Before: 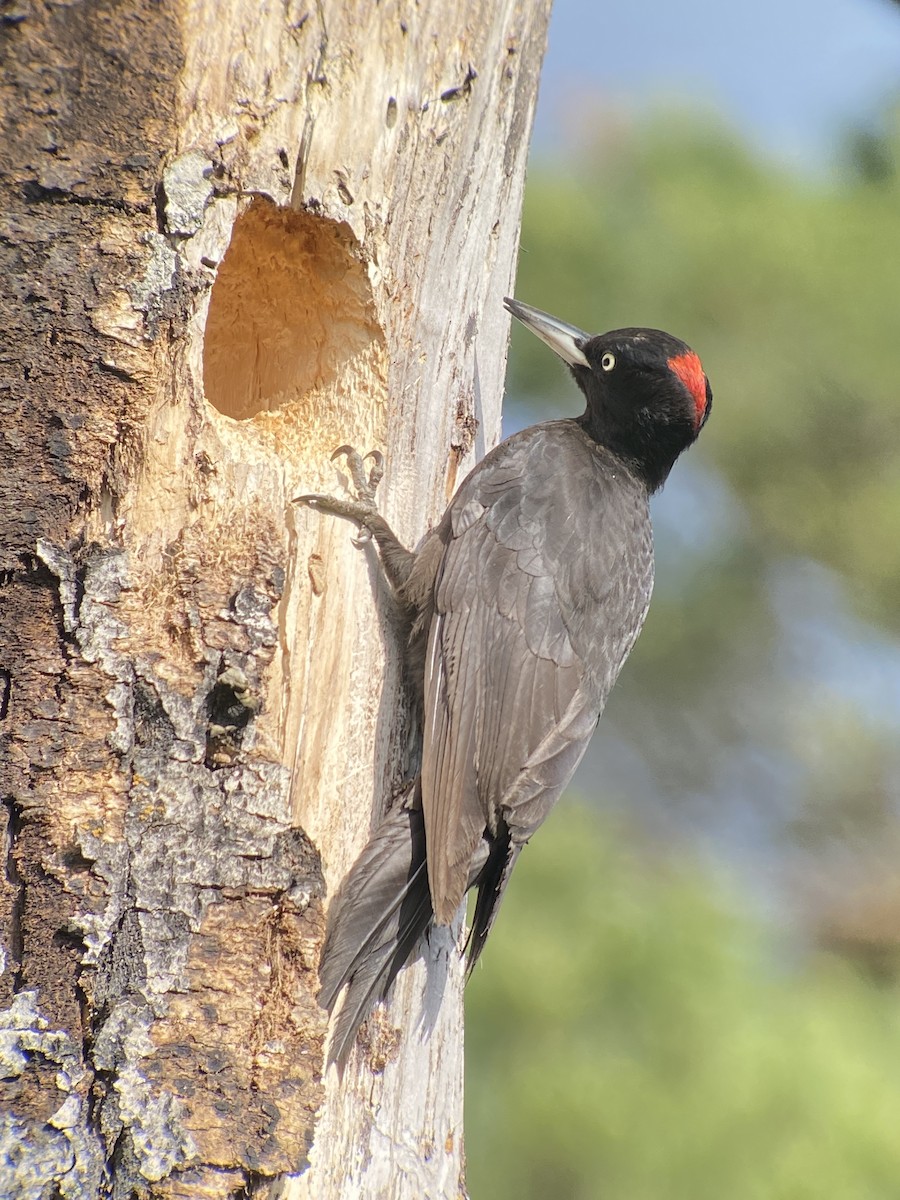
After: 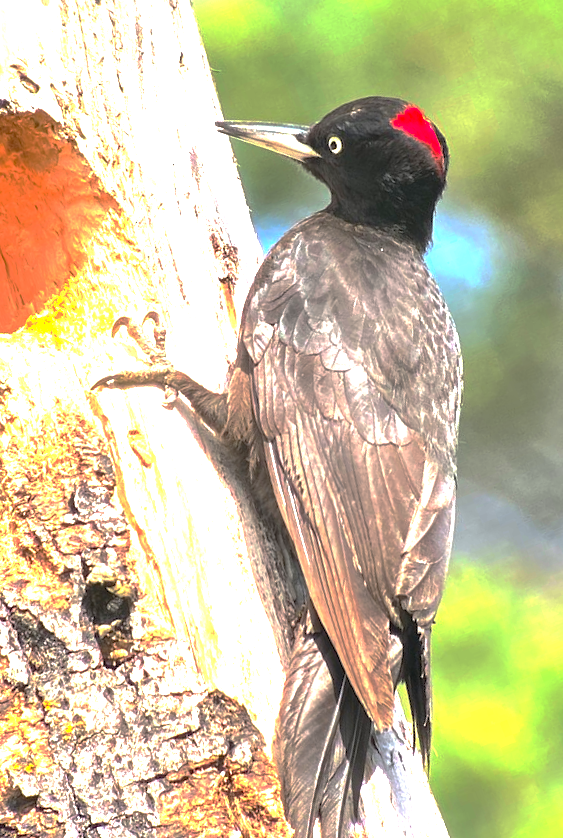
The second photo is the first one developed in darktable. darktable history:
crop and rotate: angle 21.25°, left 7.004%, right 4.32%, bottom 1.169%
exposure: black level correction 0, exposure 1.444 EV, compensate highlight preservation false
local contrast: mode bilateral grid, contrast 9, coarseness 25, detail 111%, midtone range 0.2
base curve: curves: ch0 [(0, 0) (0.841, 0.609) (1, 1)], exposure shift 0.01, preserve colors none
